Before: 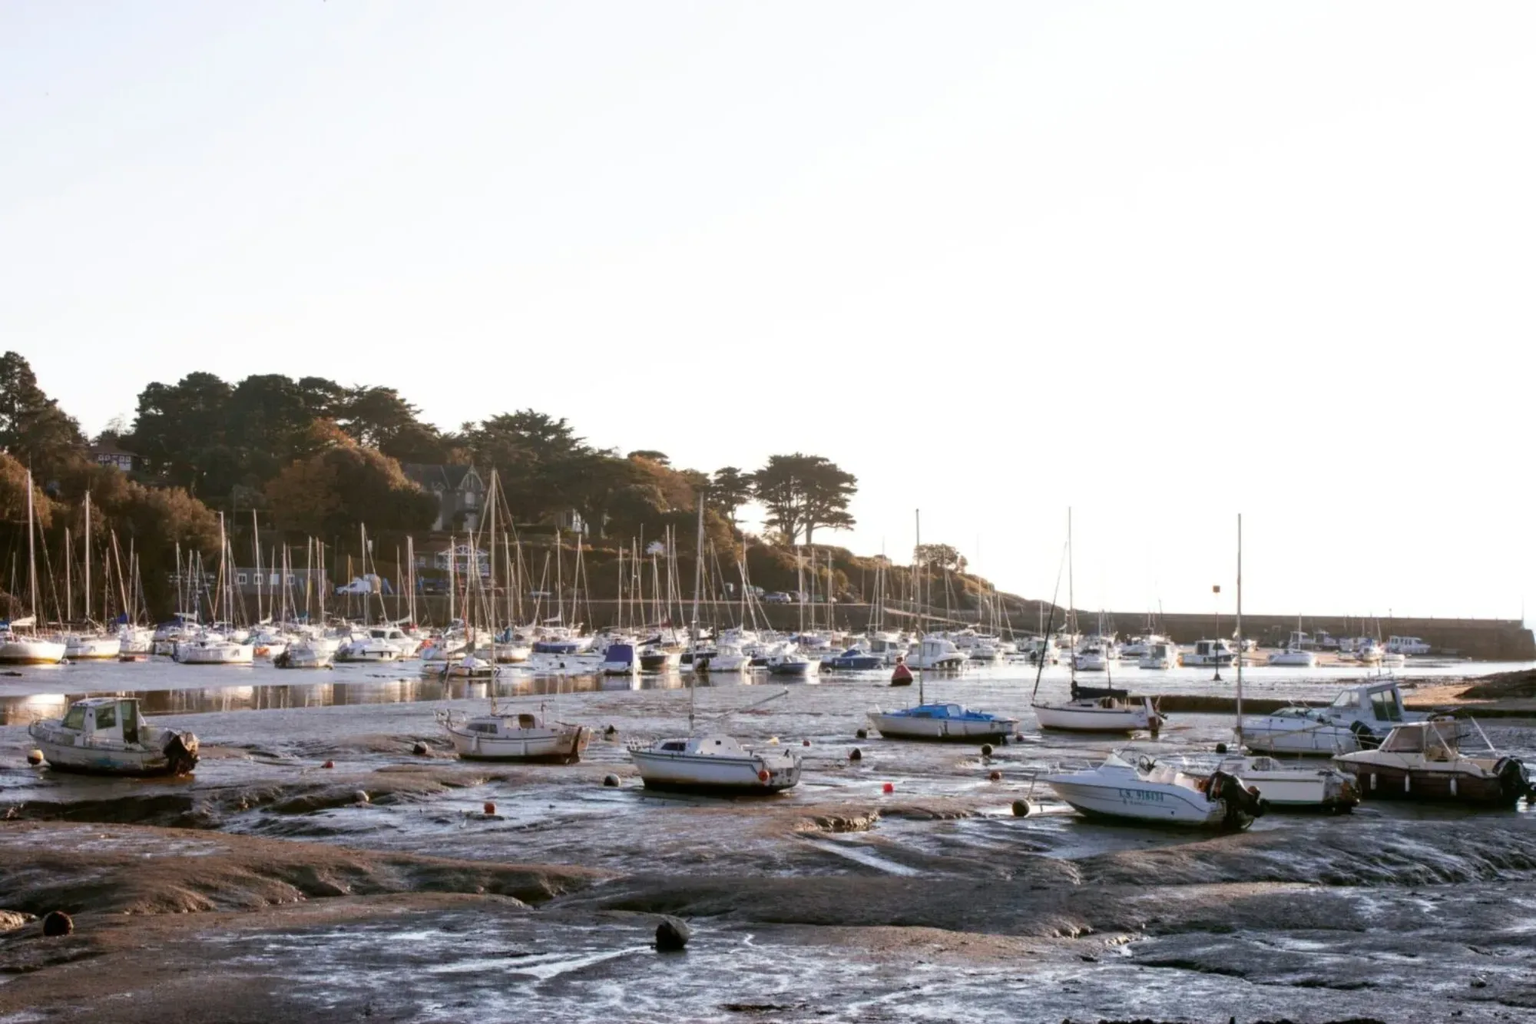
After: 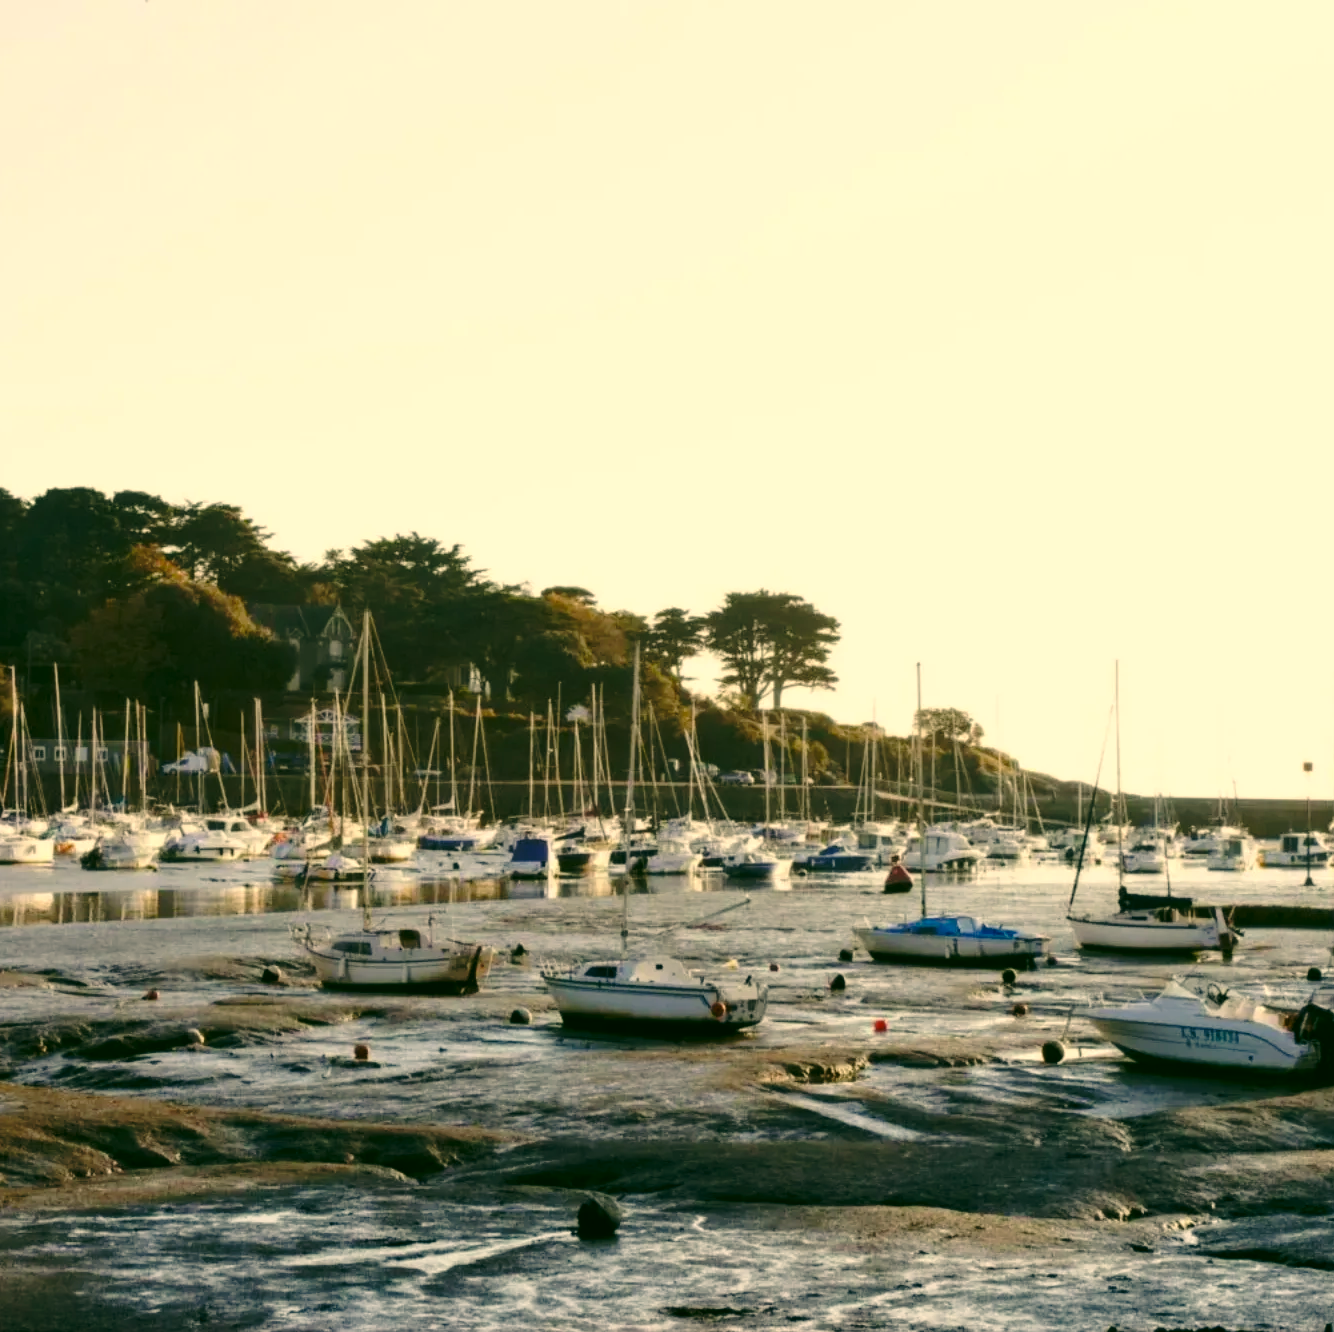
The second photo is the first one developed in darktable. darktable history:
base curve: curves: ch0 [(0, 0) (0.073, 0.04) (0.157, 0.139) (0.492, 0.492) (0.758, 0.758) (1, 1)], preserve colors none
color correction: highlights a* 4.75, highlights b* 24.36, shadows a* -16.35, shadows b* 3.74
crop and rotate: left 13.831%, right 19.447%
